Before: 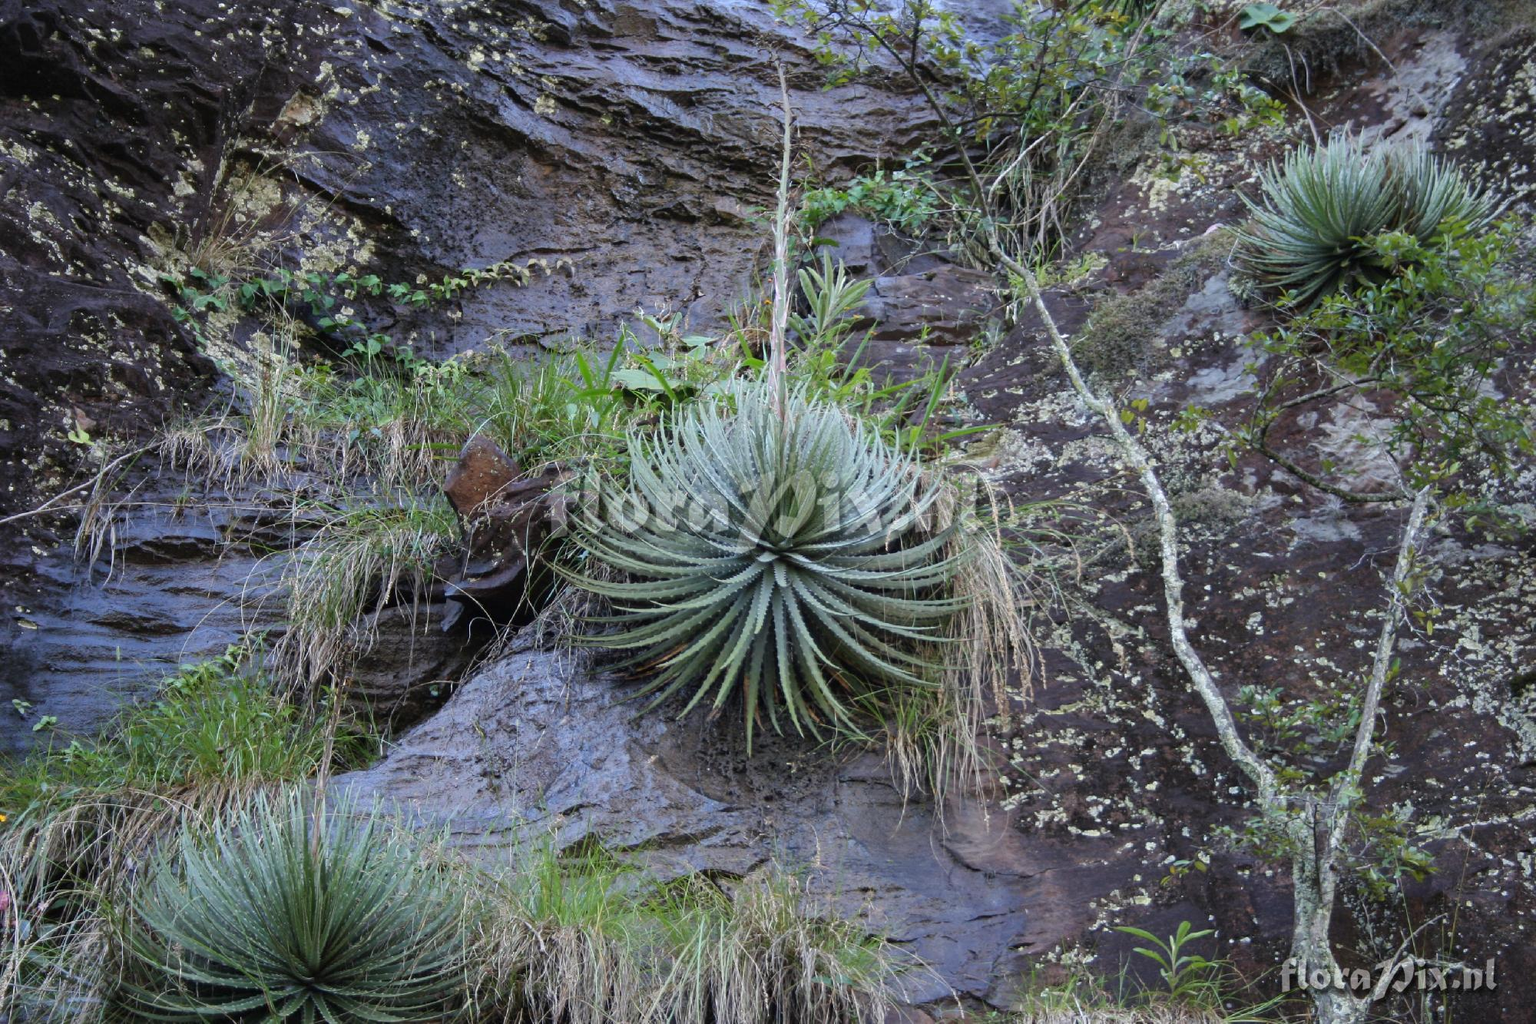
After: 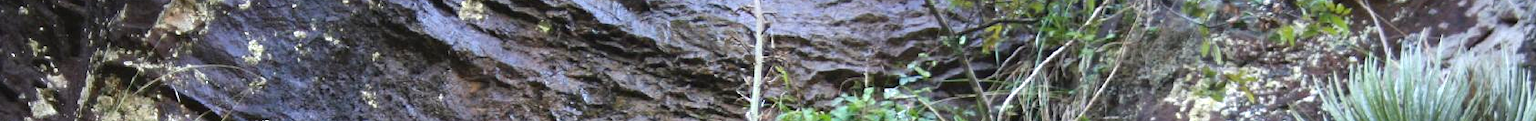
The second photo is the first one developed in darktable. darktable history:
crop and rotate: left 9.644%, top 9.491%, right 6.021%, bottom 80.509%
exposure: exposure 0.7 EV, compensate highlight preservation false
